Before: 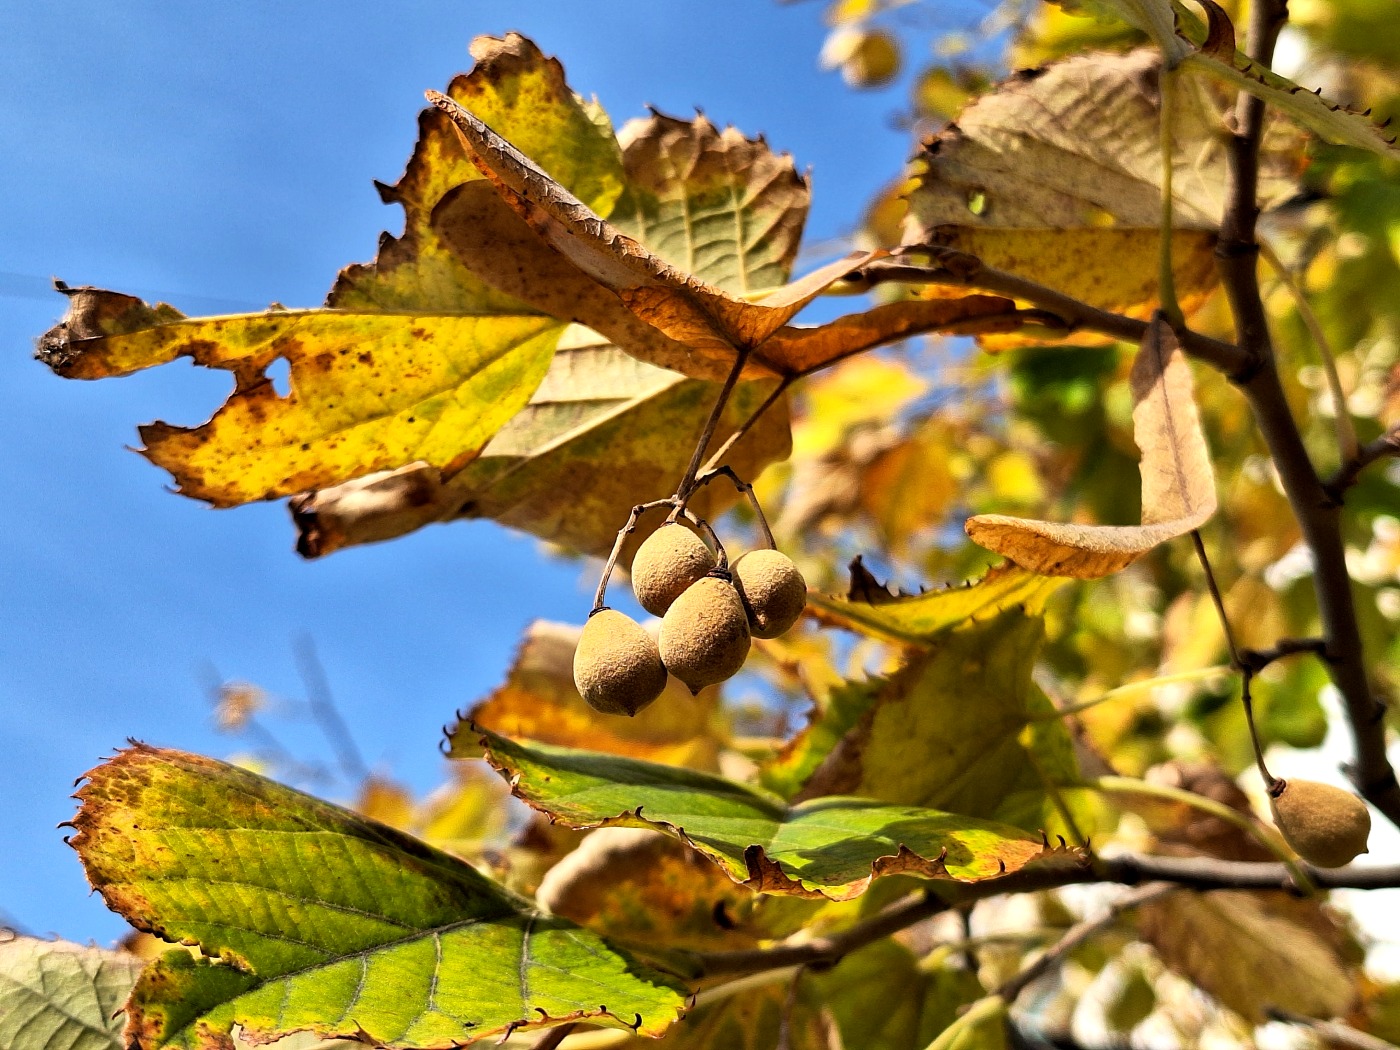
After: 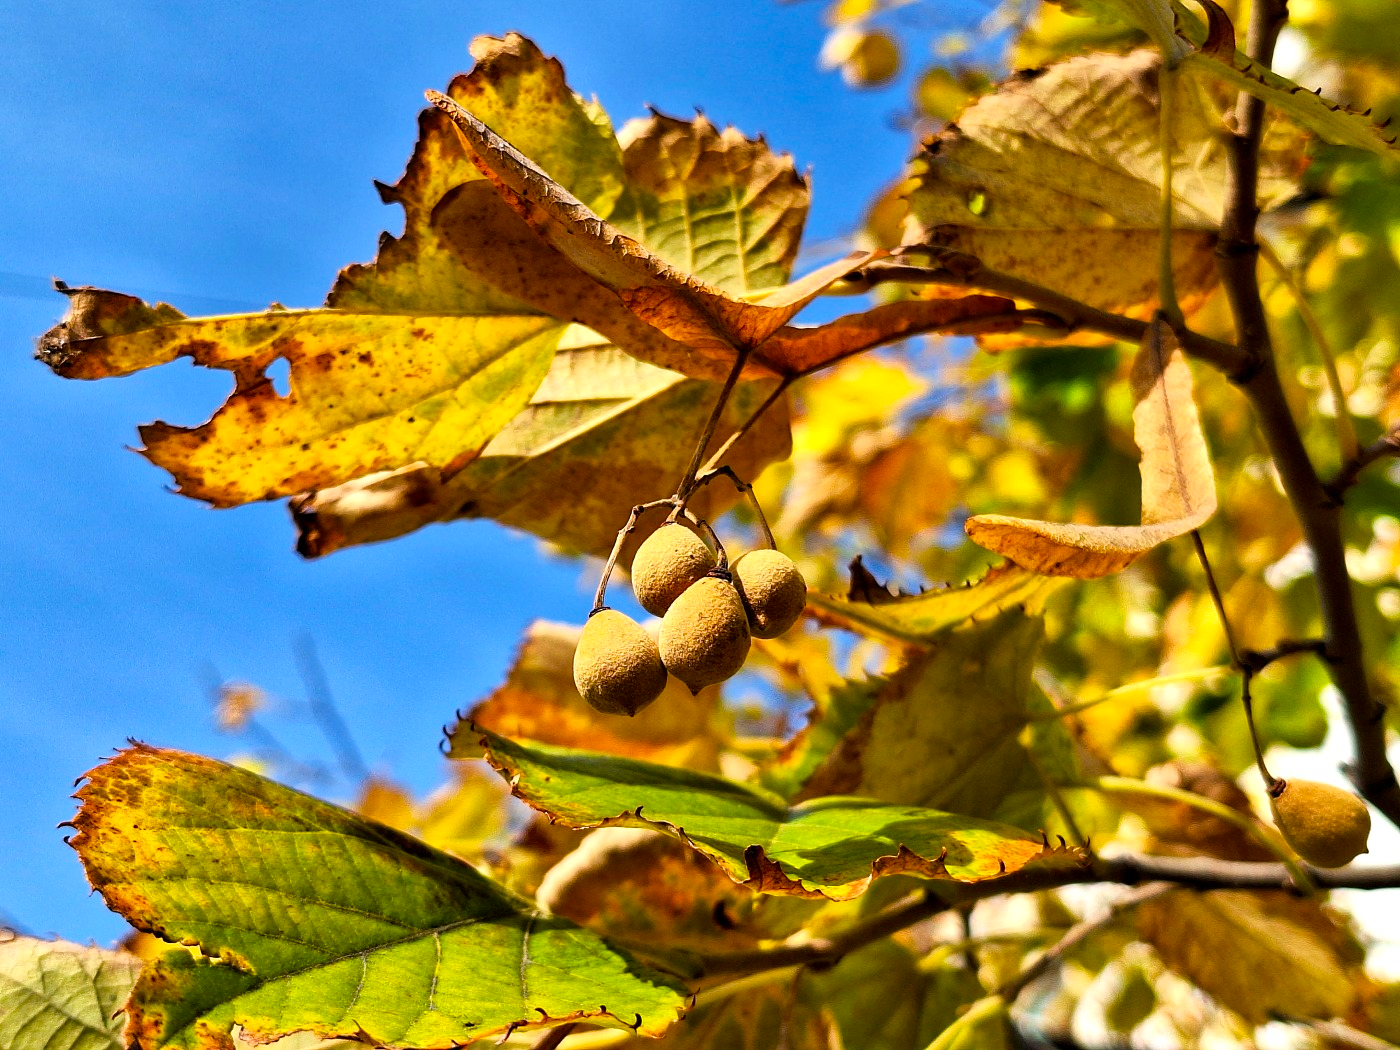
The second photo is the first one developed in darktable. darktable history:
velvia: strength 32.07%, mid-tones bias 0.204
